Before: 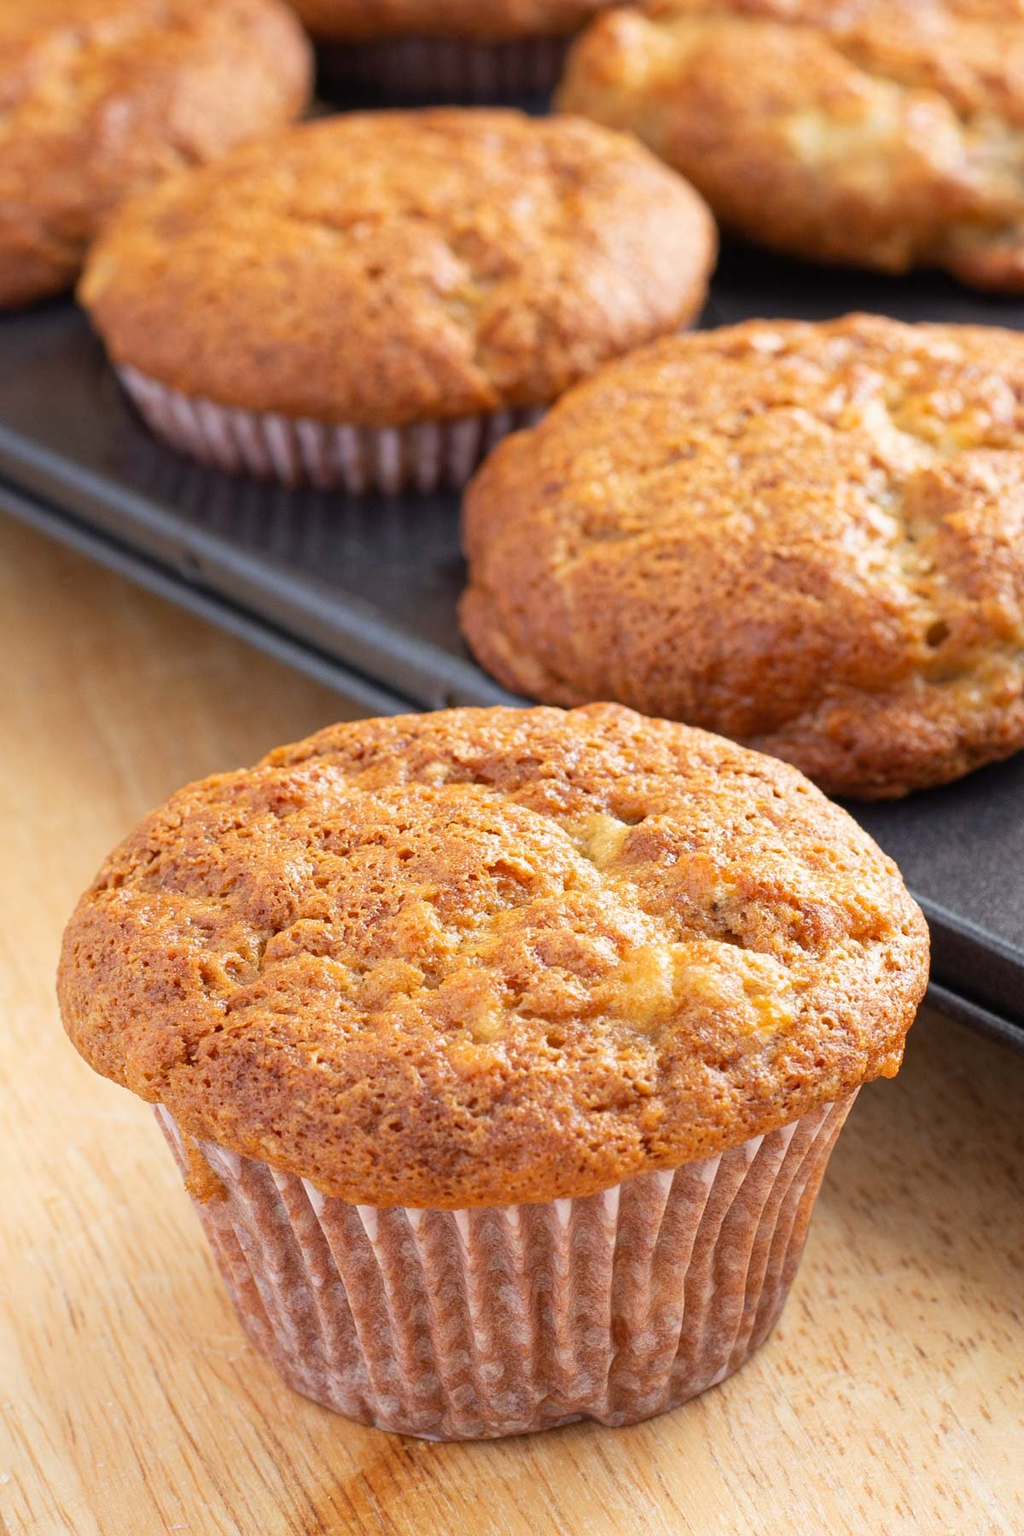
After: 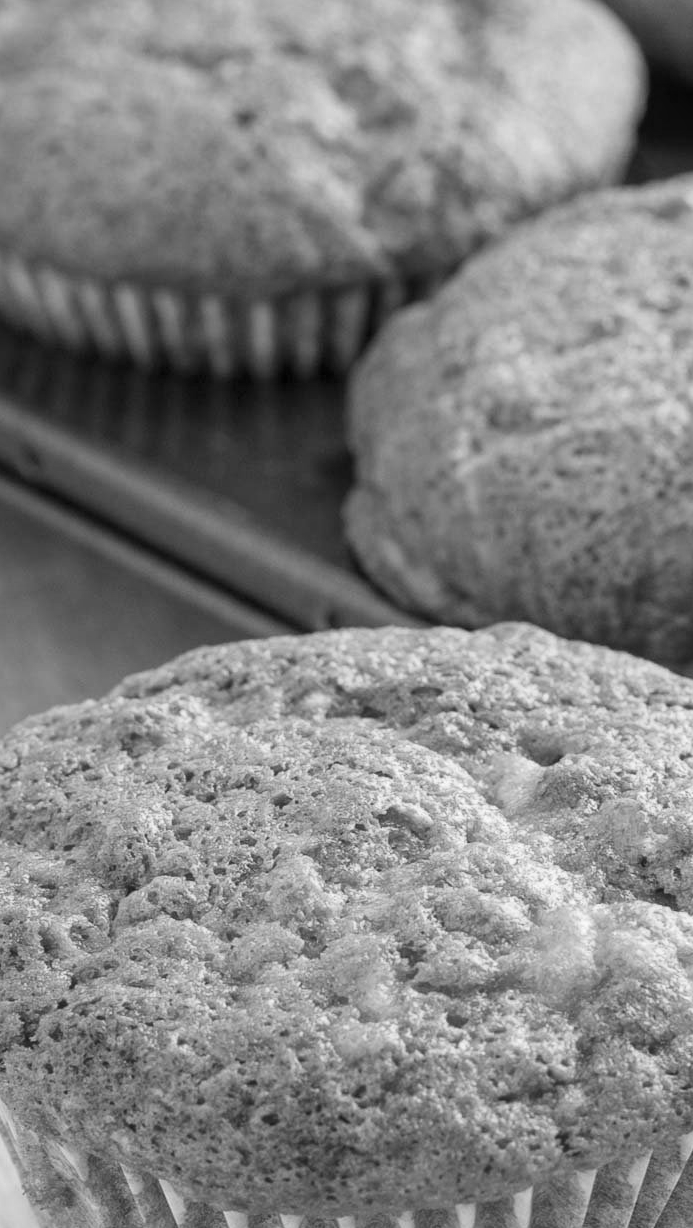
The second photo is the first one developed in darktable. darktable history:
crop: left 16.202%, top 11.208%, right 26.045%, bottom 20.557%
monochrome: a -92.57, b 58.91
local contrast: on, module defaults
